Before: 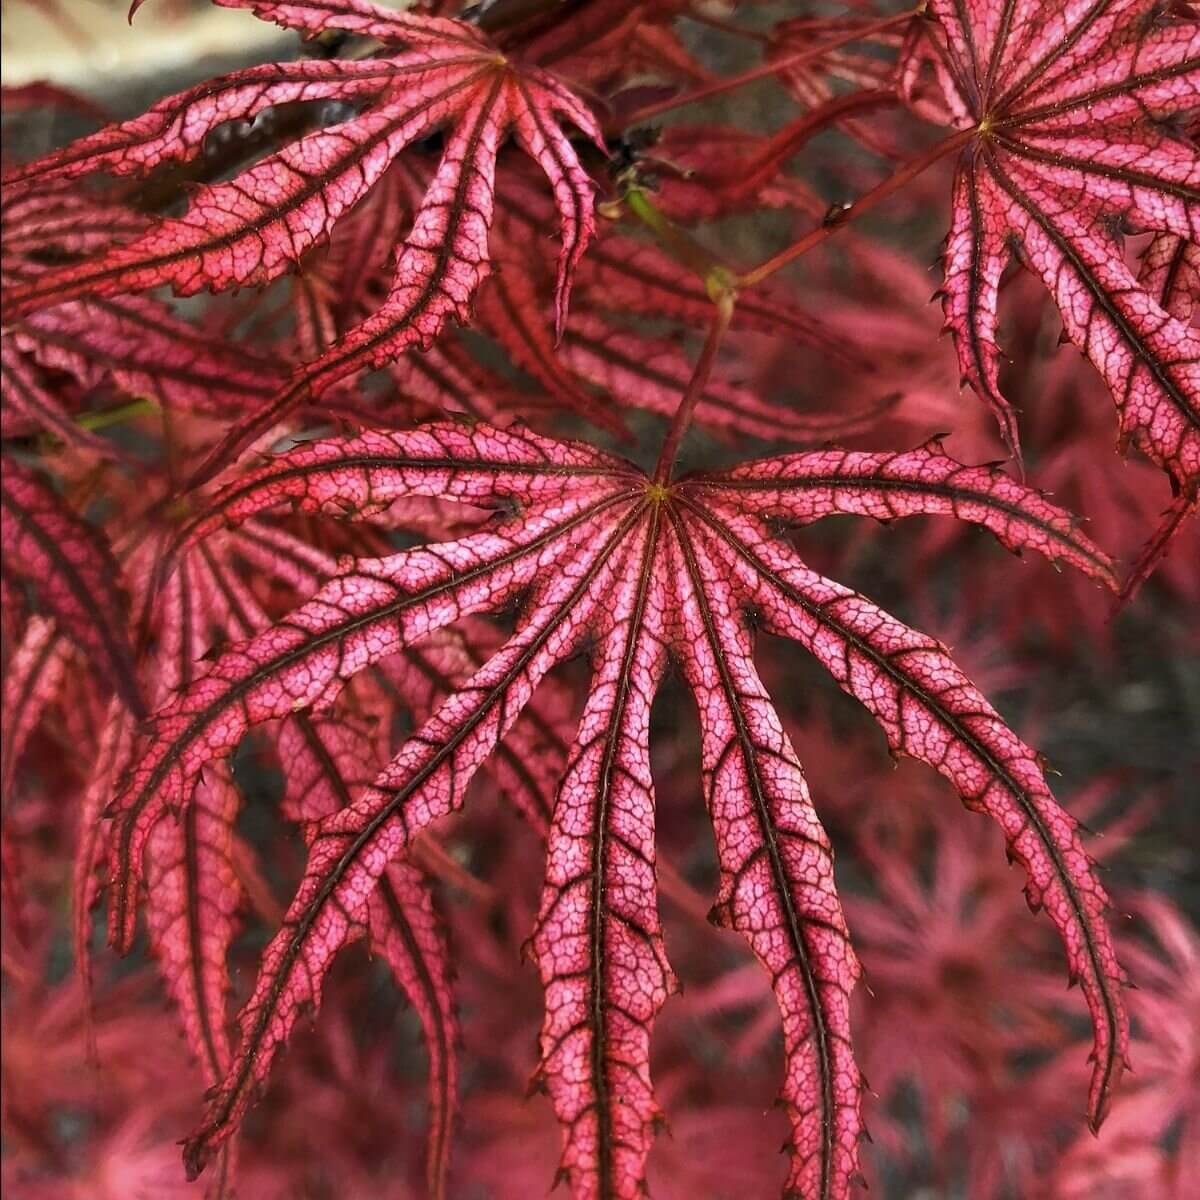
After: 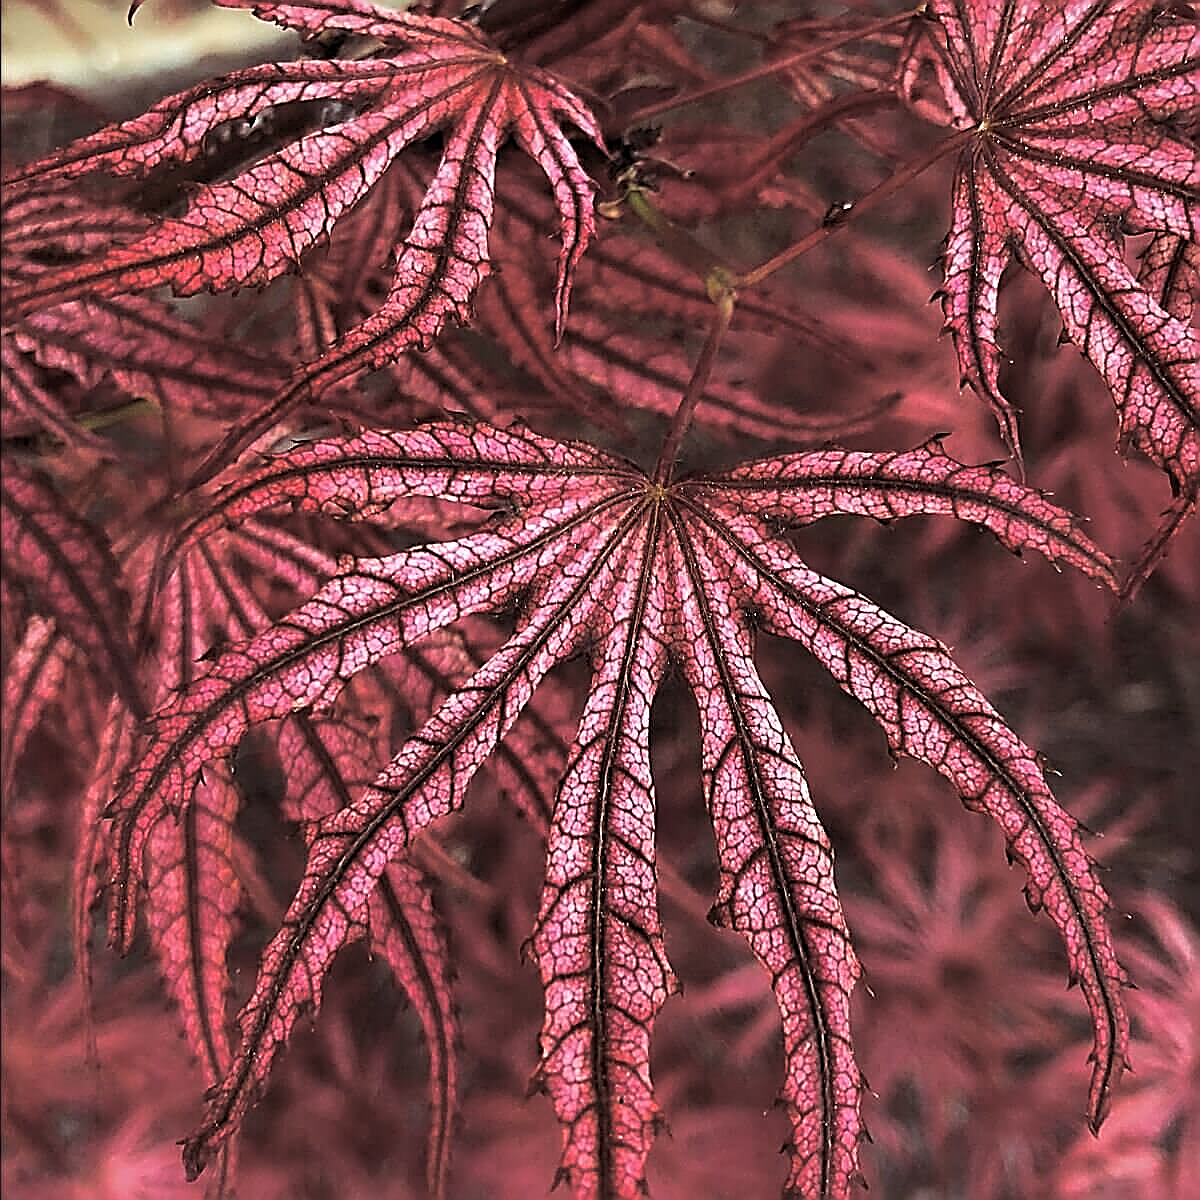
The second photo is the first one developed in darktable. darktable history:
sharpen: amount 2
split-toning: shadows › saturation 0.24, highlights › hue 54°, highlights › saturation 0.24
